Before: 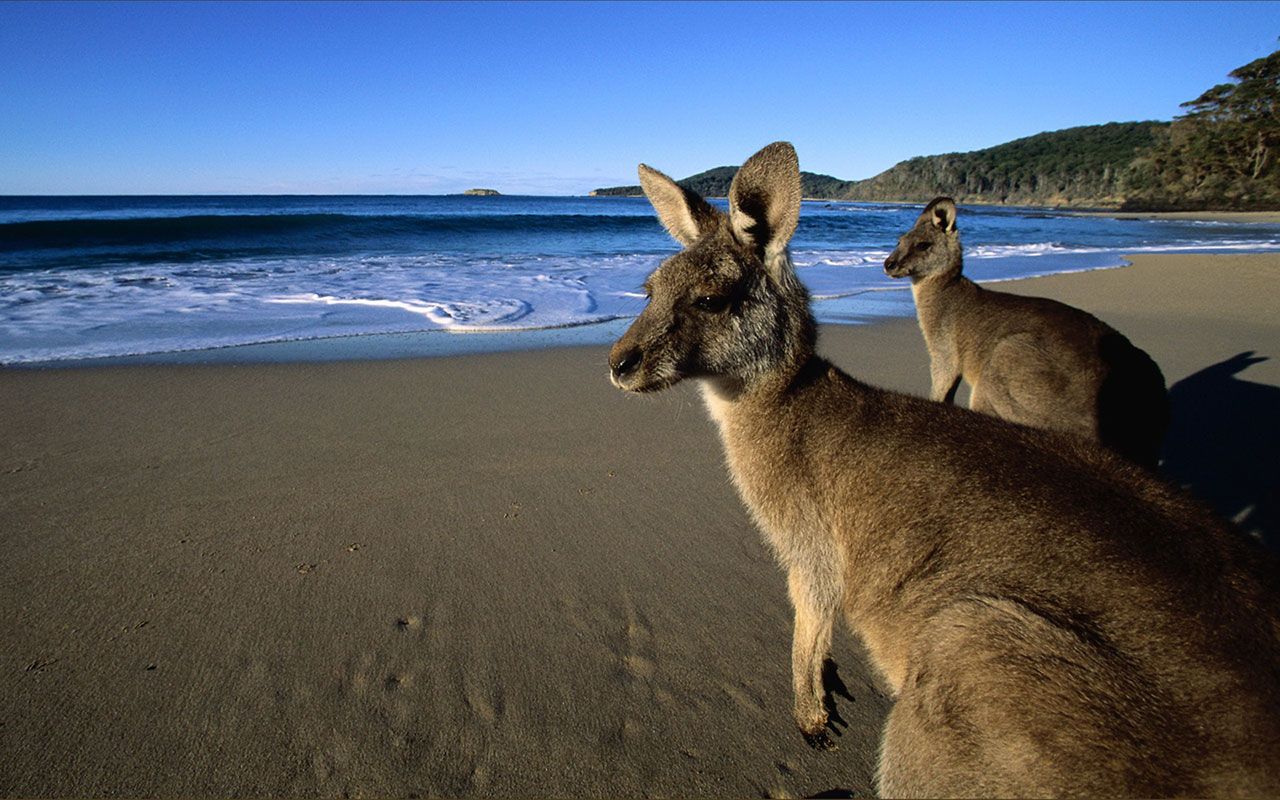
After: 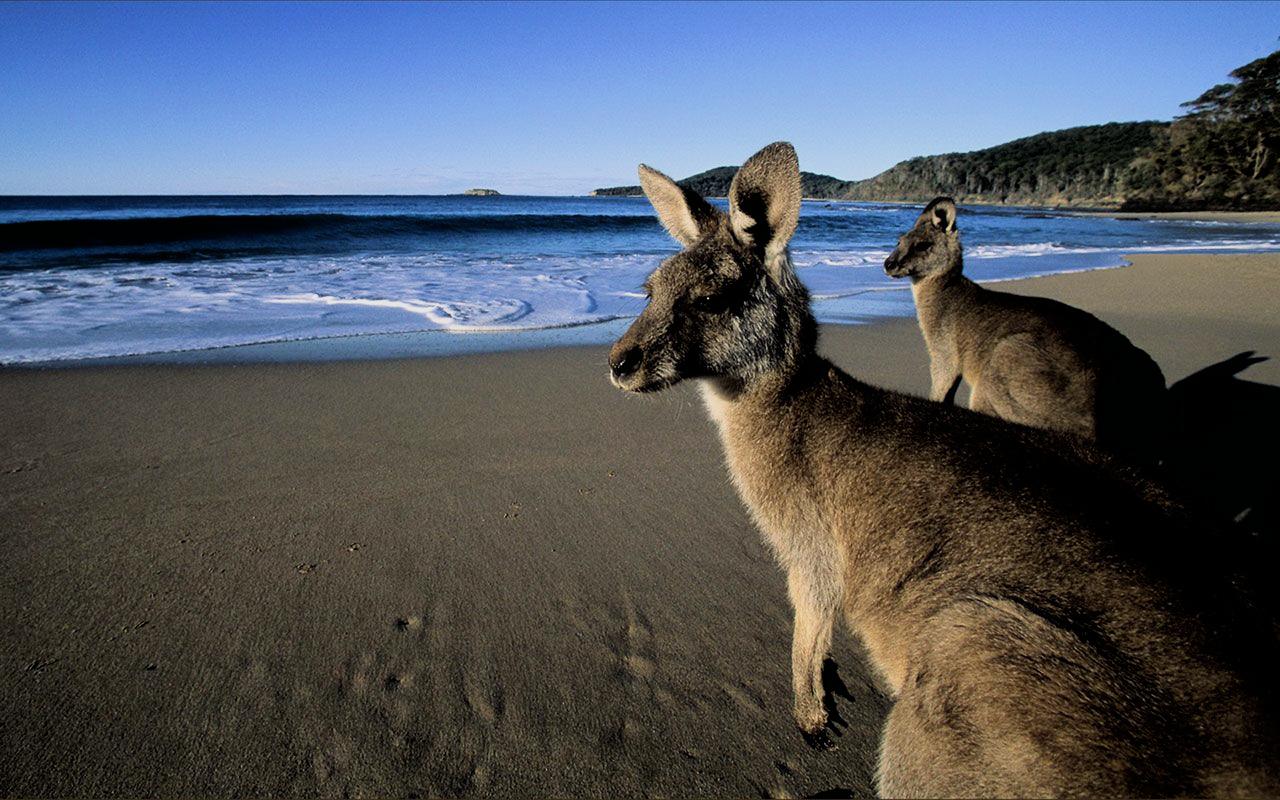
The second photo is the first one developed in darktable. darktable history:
haze removal: strength -0.09, adaptive false
filmic rgb: black relative exposure -5 EV, white relative exposure 3.5 EV, hardness 3.19, contrast 1.2, highlights saturation mix -30%
